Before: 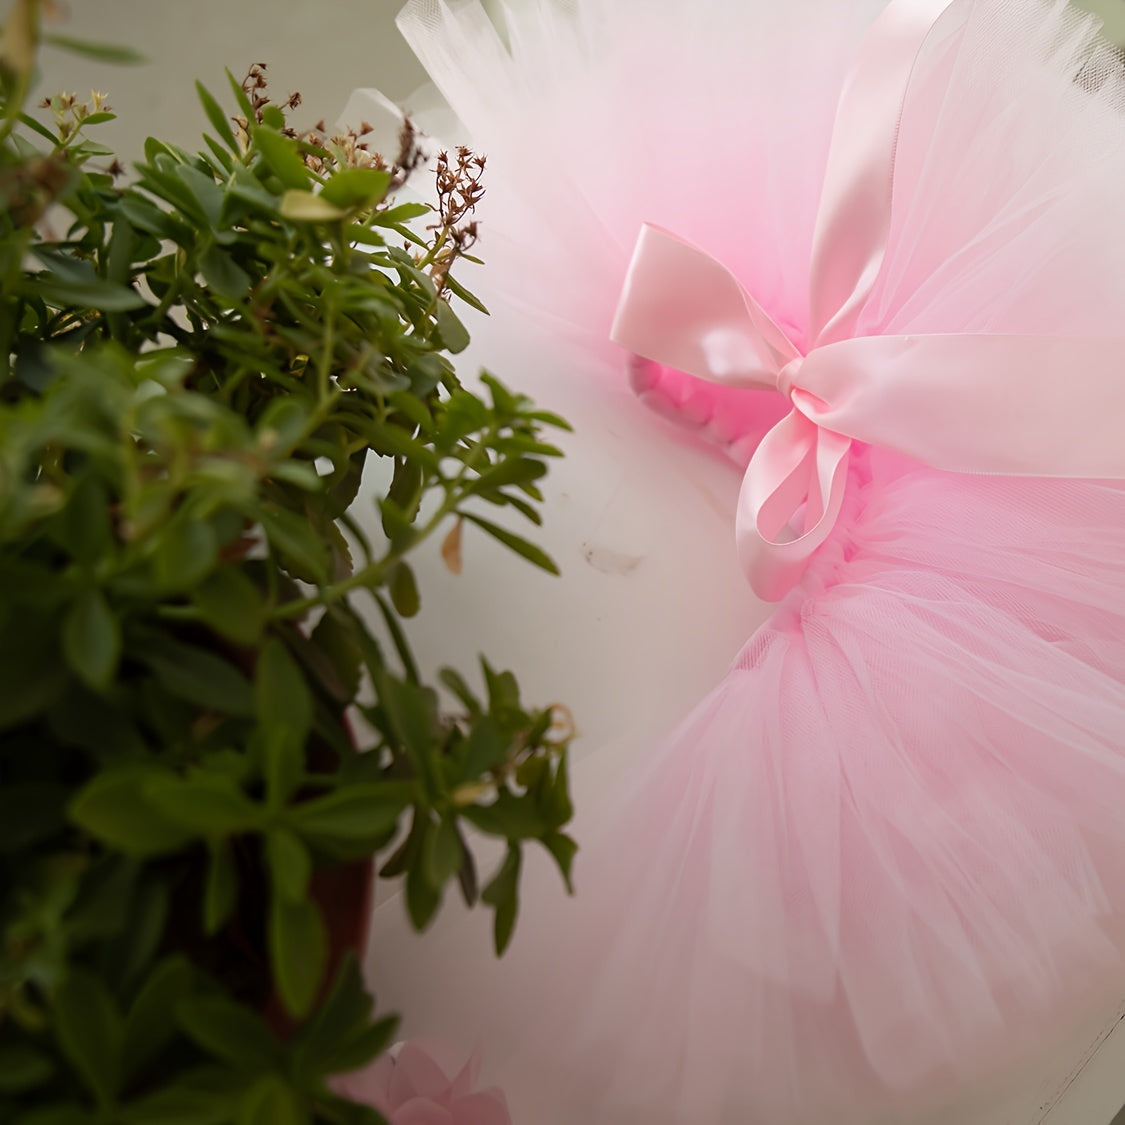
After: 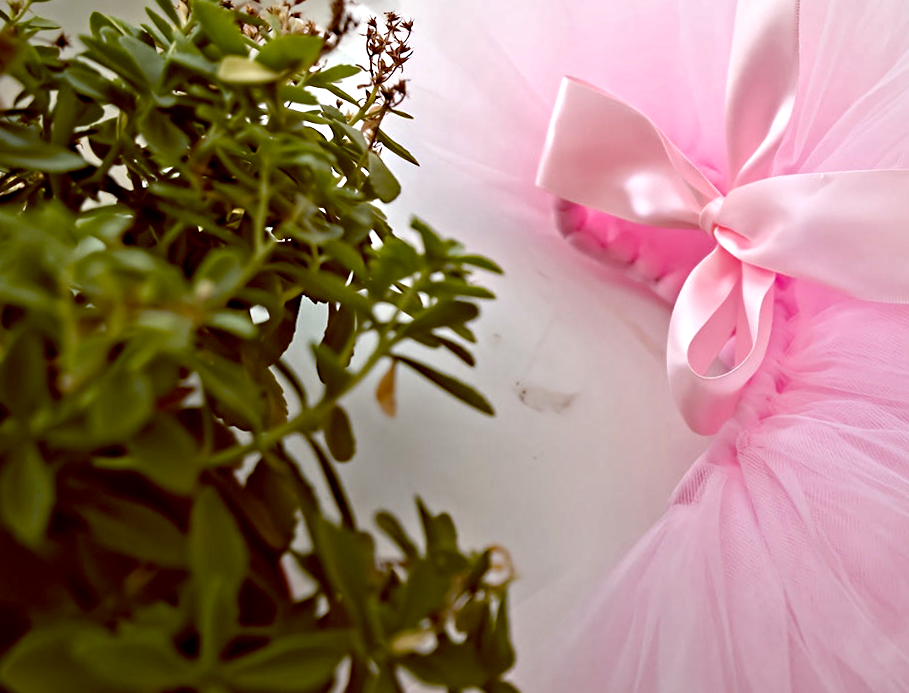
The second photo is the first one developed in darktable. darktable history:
rotate and perspective: rotation -1.68°, lens shift (vertical) -0.146, crop left 0.049, crop right 0.912, crop top 0.032, crop bottom 0.96
exposure: exposure 0.2 EV, compensate highlight preservation false
contrast equalizer: y [[0.511, 0.558, 0.631, 0.632, 0.559, 0.512], [0.5 ×6], [0.5 ×6], [0 ×6], [0 ×6]]
crop: left 3.015%, top 8.969%, right 9.647%, bottom 26.457%
color balance: lift [1, 1.015, 1.004, 0.985], gamma [1, 0.958, 0.971, 1.042], gain [1, 0.956, 0.977, 1.044]
haze removal: compatibility mode true, adaptive false
